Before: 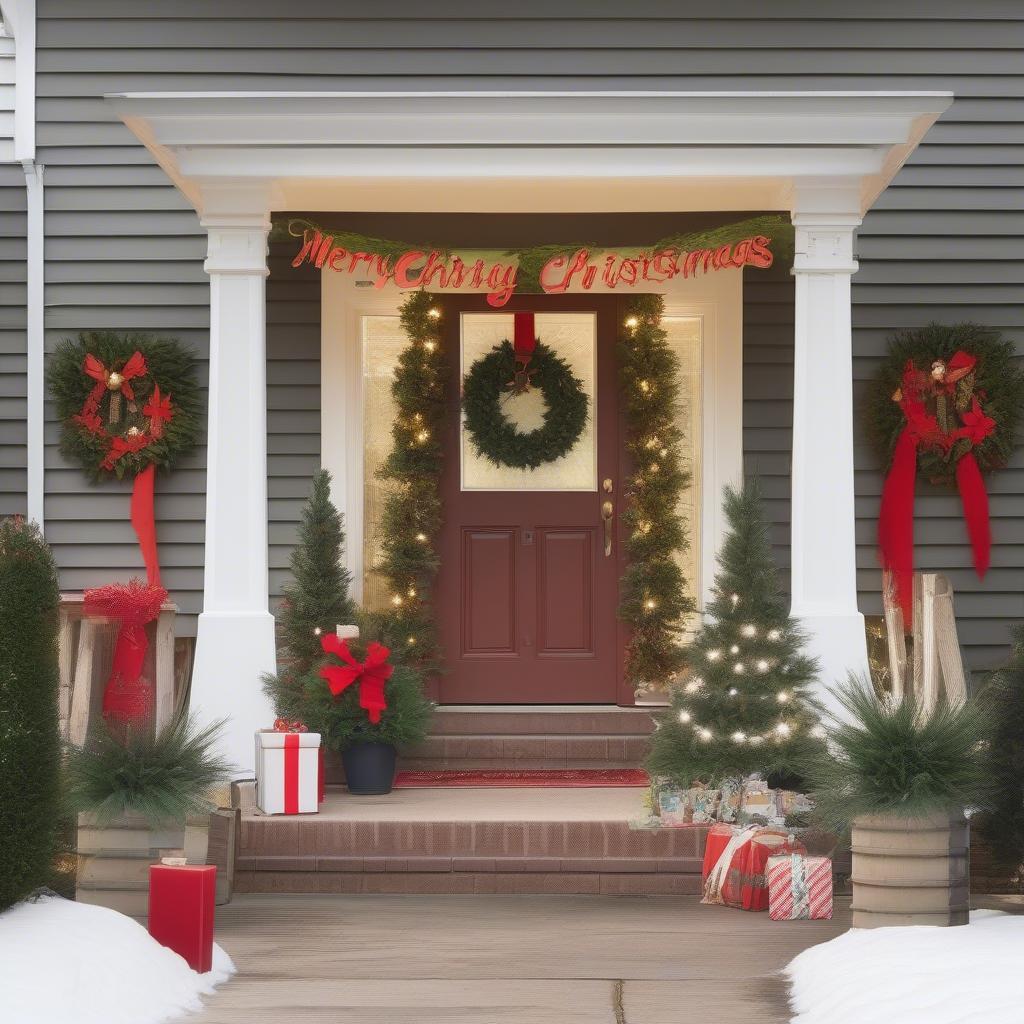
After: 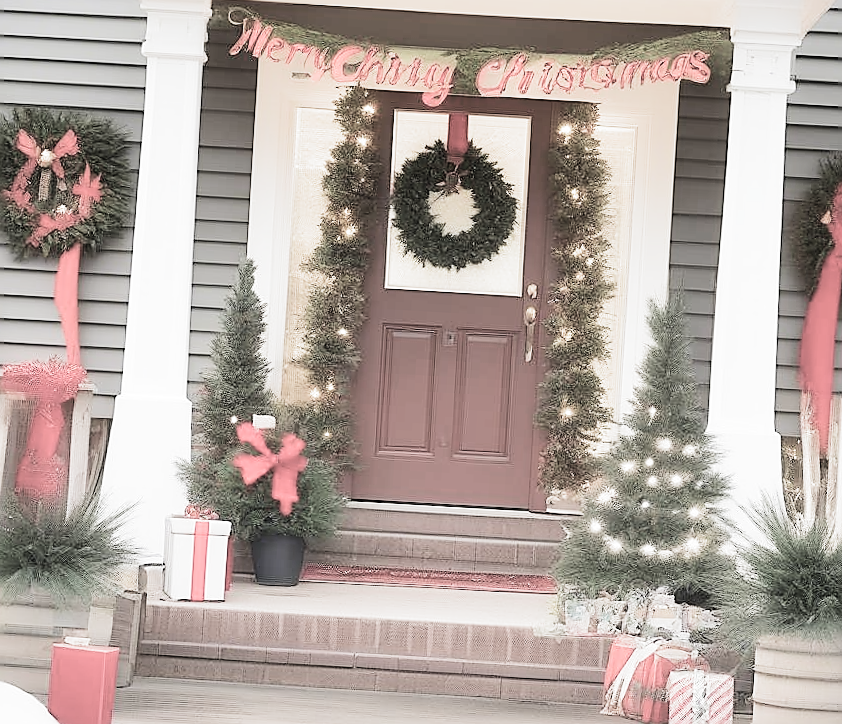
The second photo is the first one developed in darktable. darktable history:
exposure: black level correction 0.001, exposure 1.652 EV, compensate exposure bias true, compensate highlight preservation false
sharpen: radius 1.381, amount 1.249, threshold 0.67
crop and rotate: angle -3.33°, left 9.843%, top 21.184%, right 12.284%, bottom 11.829%
filmic rgb: black relative exposure -5.04 EV, white relative exposure 3.95 EV, hardness 2.89, contrast 1.301, highlights saturation mix -28.52%, preserve chrominance RGB euclidean norm, color science v5 (2021), contrast in shadows safe, contrast in highlights safe
